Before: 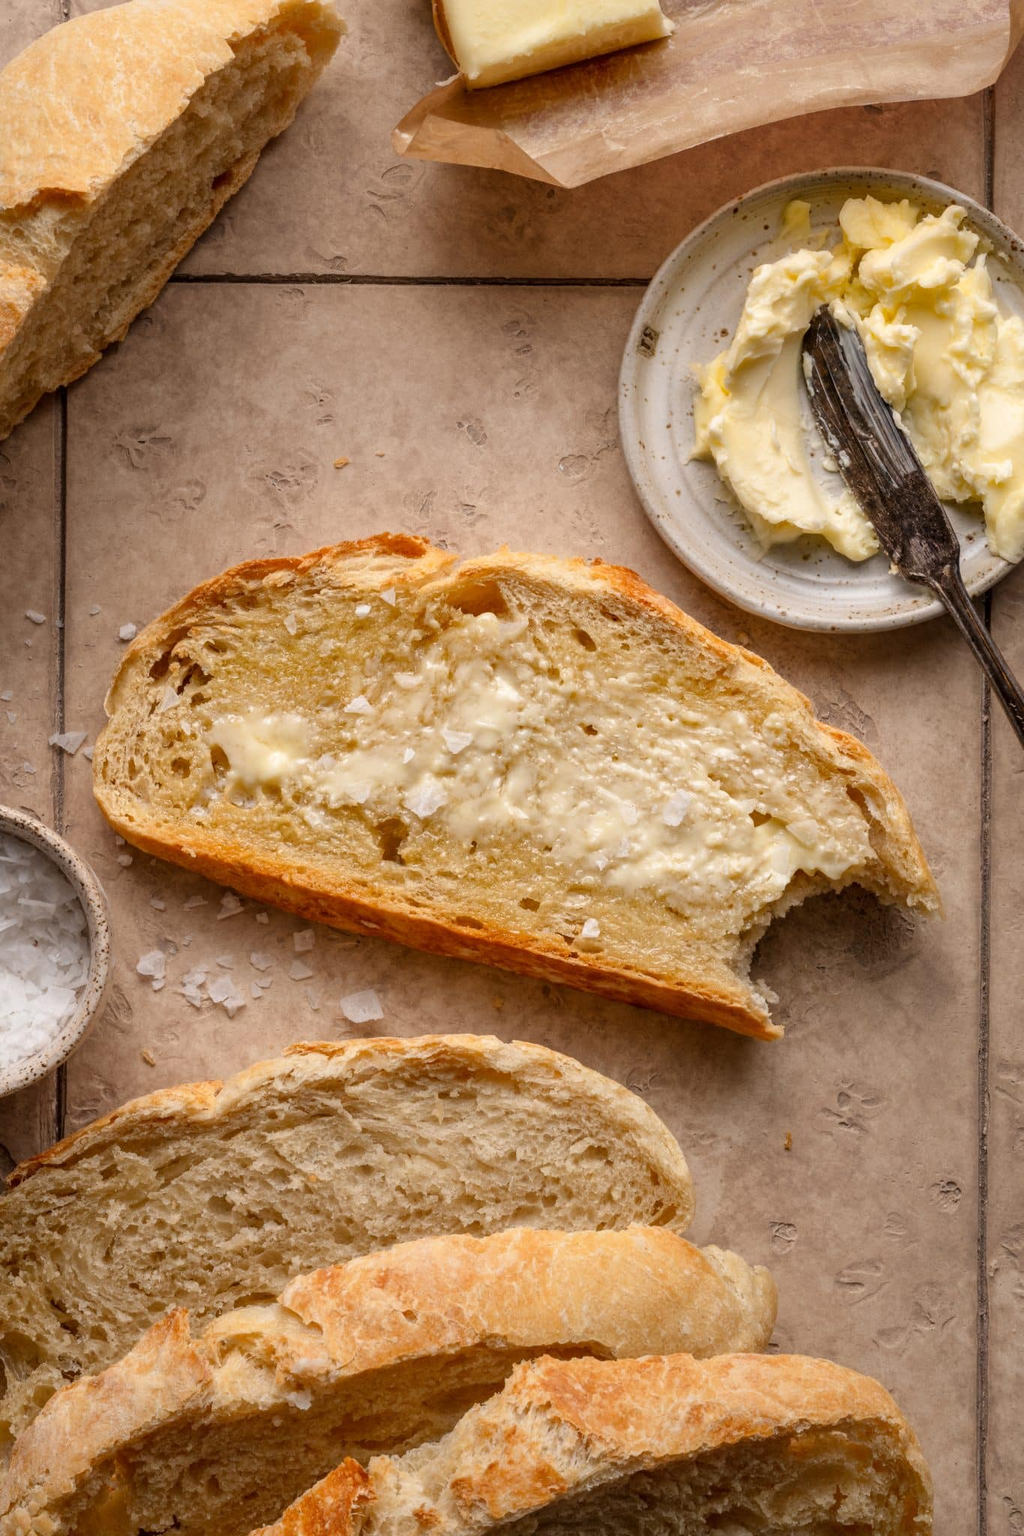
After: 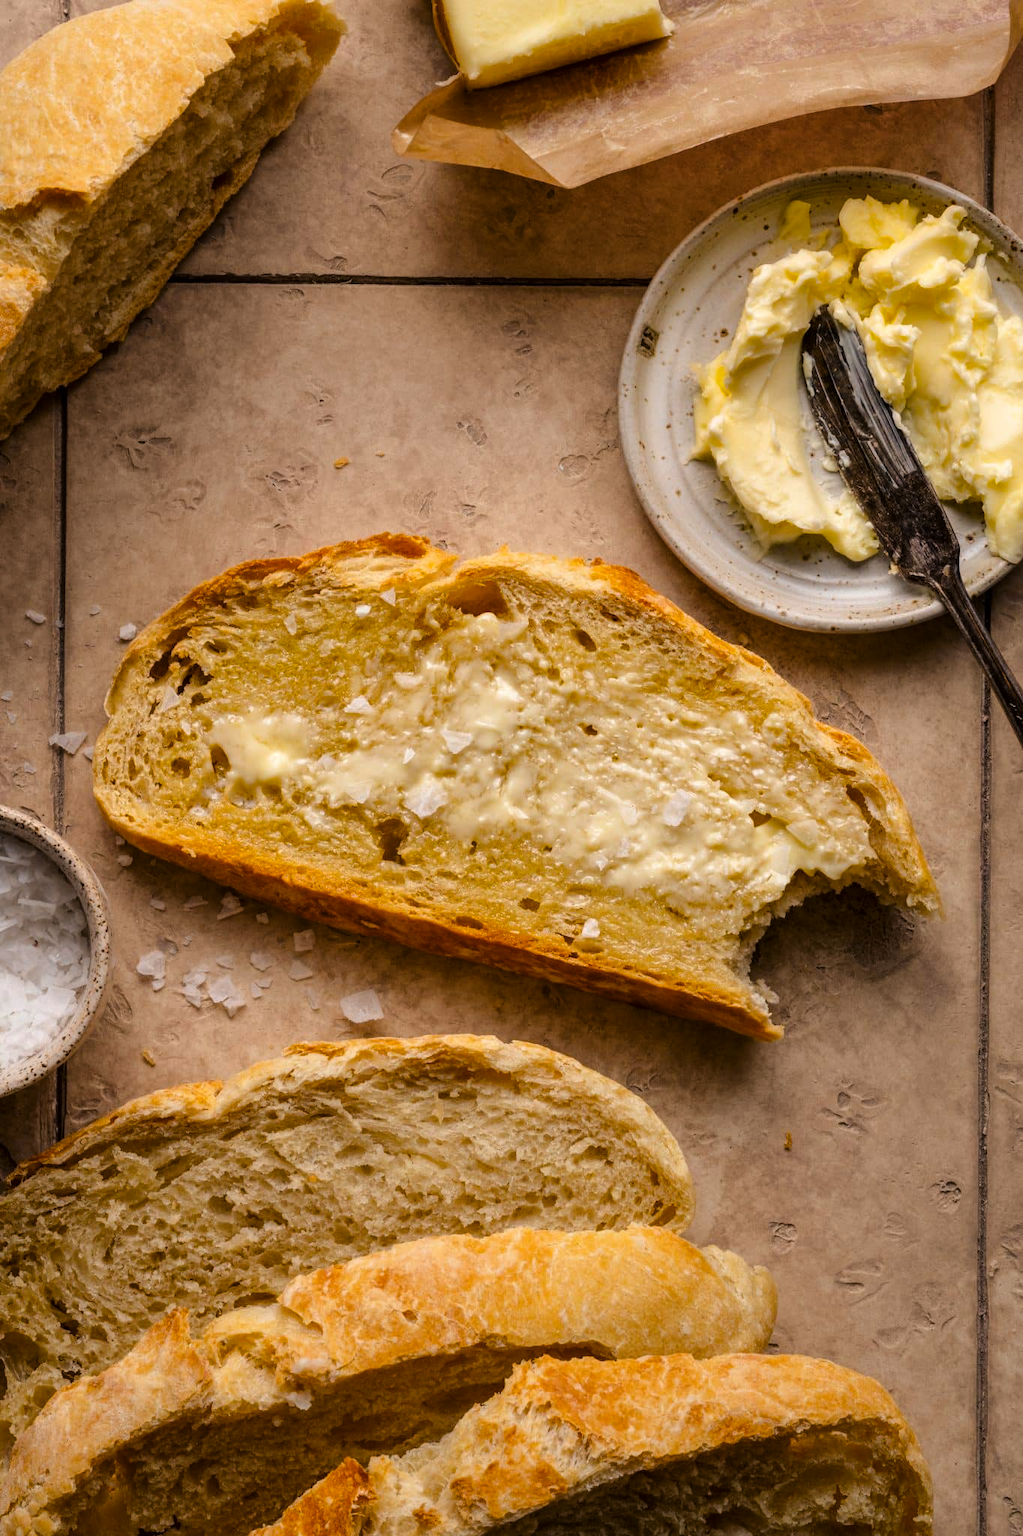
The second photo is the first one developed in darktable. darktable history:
color balance rgb: perceptual saturation grading › global saturation 25%, perceptual brilliance grading › mid-tones 10%, perceptual brilliance grading › shadows 15%, global vibrance 20%
tone curve: curves: ch0 [(0, 0) (0.153, 0.056) (1, 1)], color space Lab, linked channels, preserve colors none
